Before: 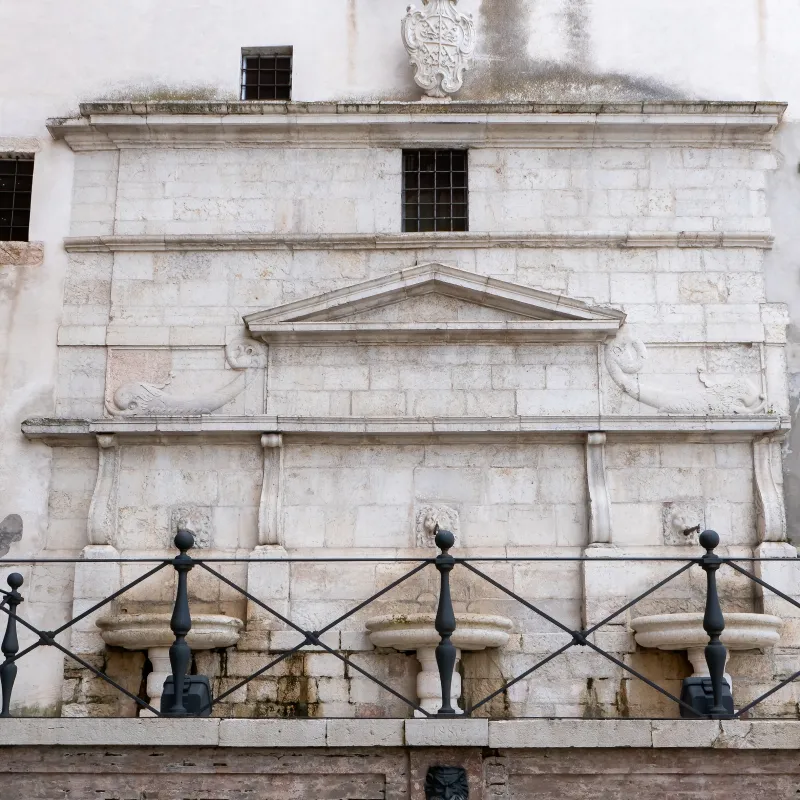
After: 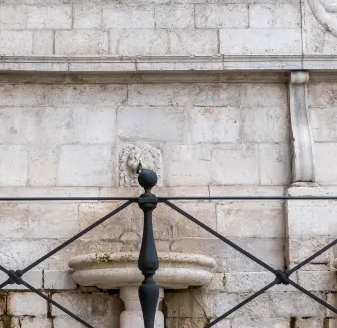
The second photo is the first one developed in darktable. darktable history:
local contrast: on, module defaults
crop: left 37.221%, top 45.169%, right 20.63%, bottom 13.777%
